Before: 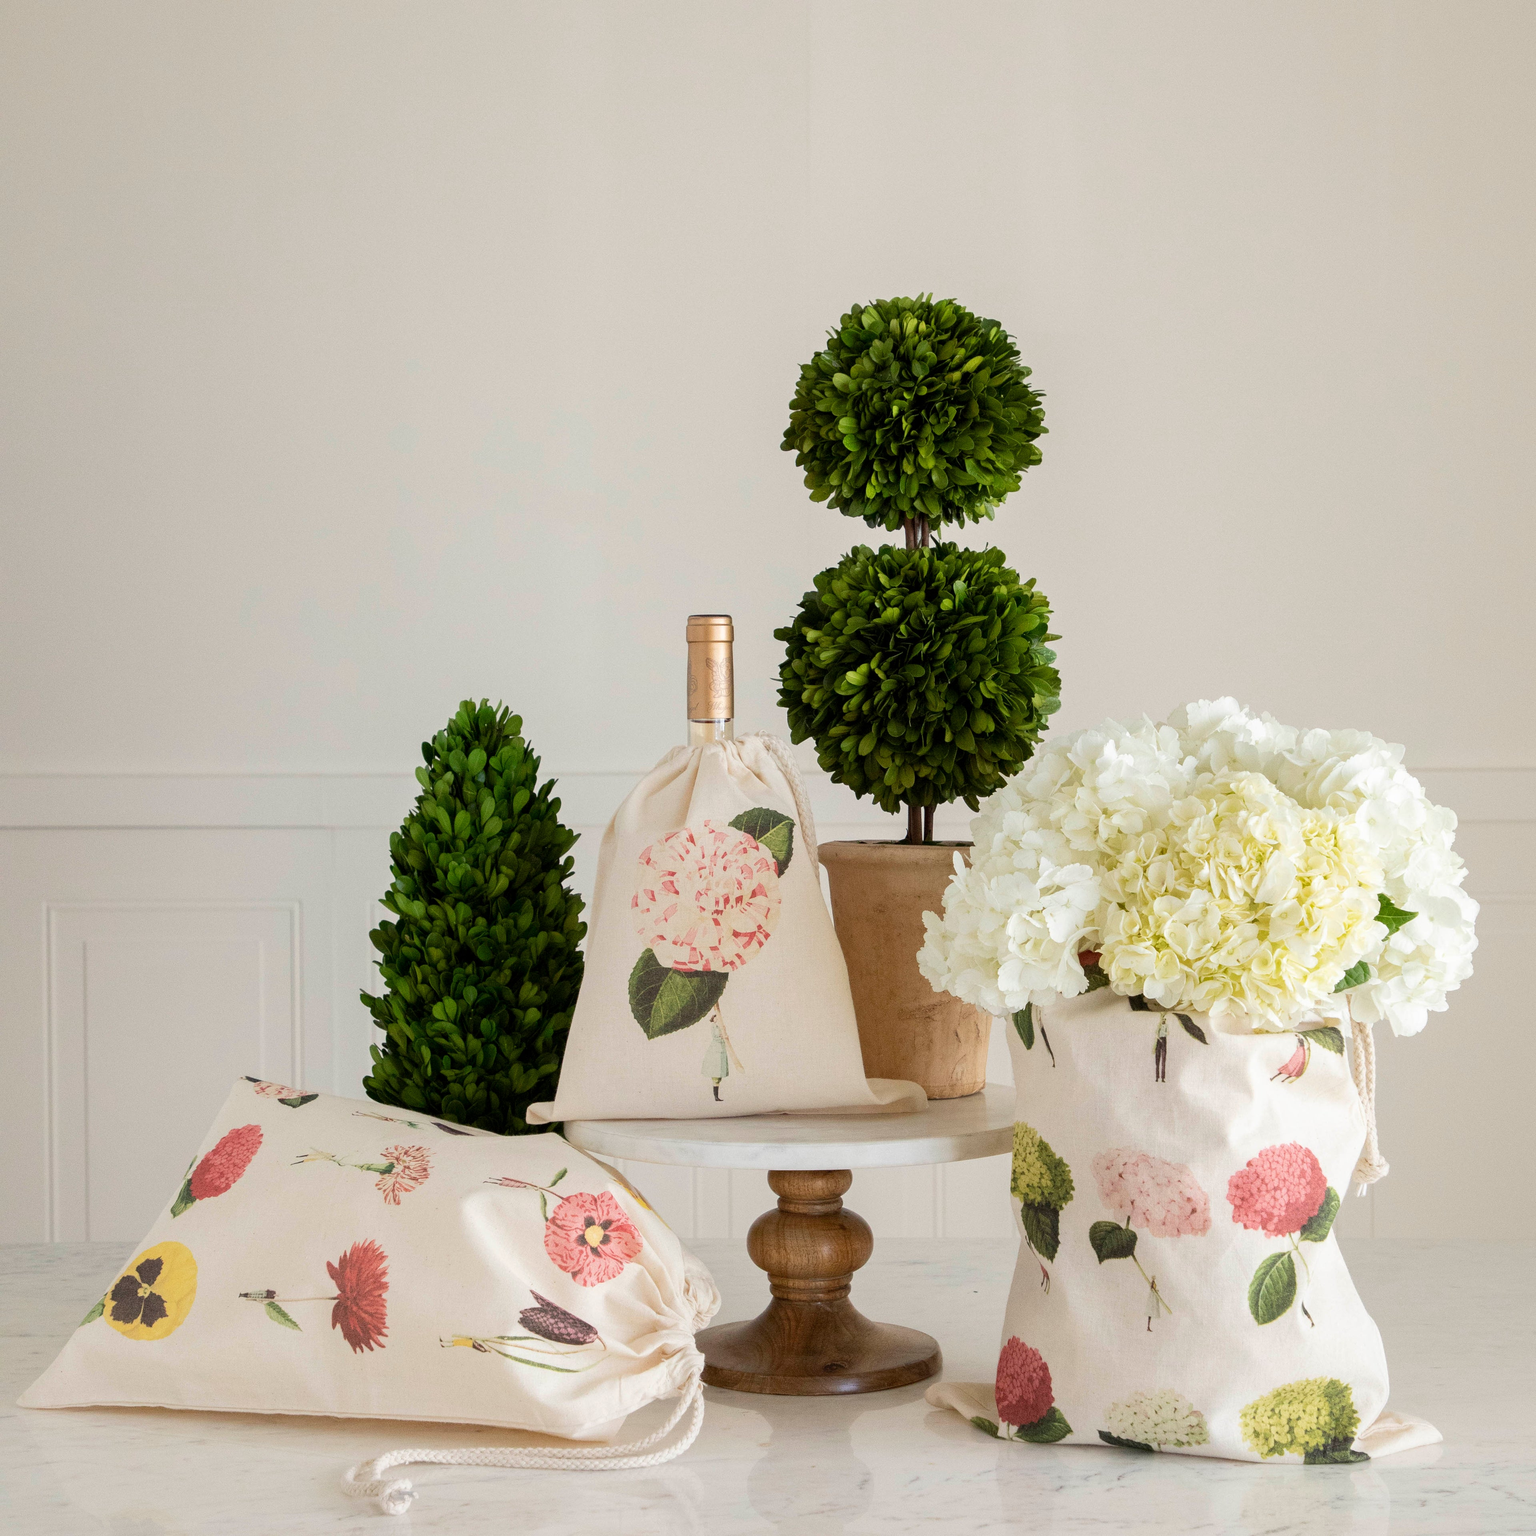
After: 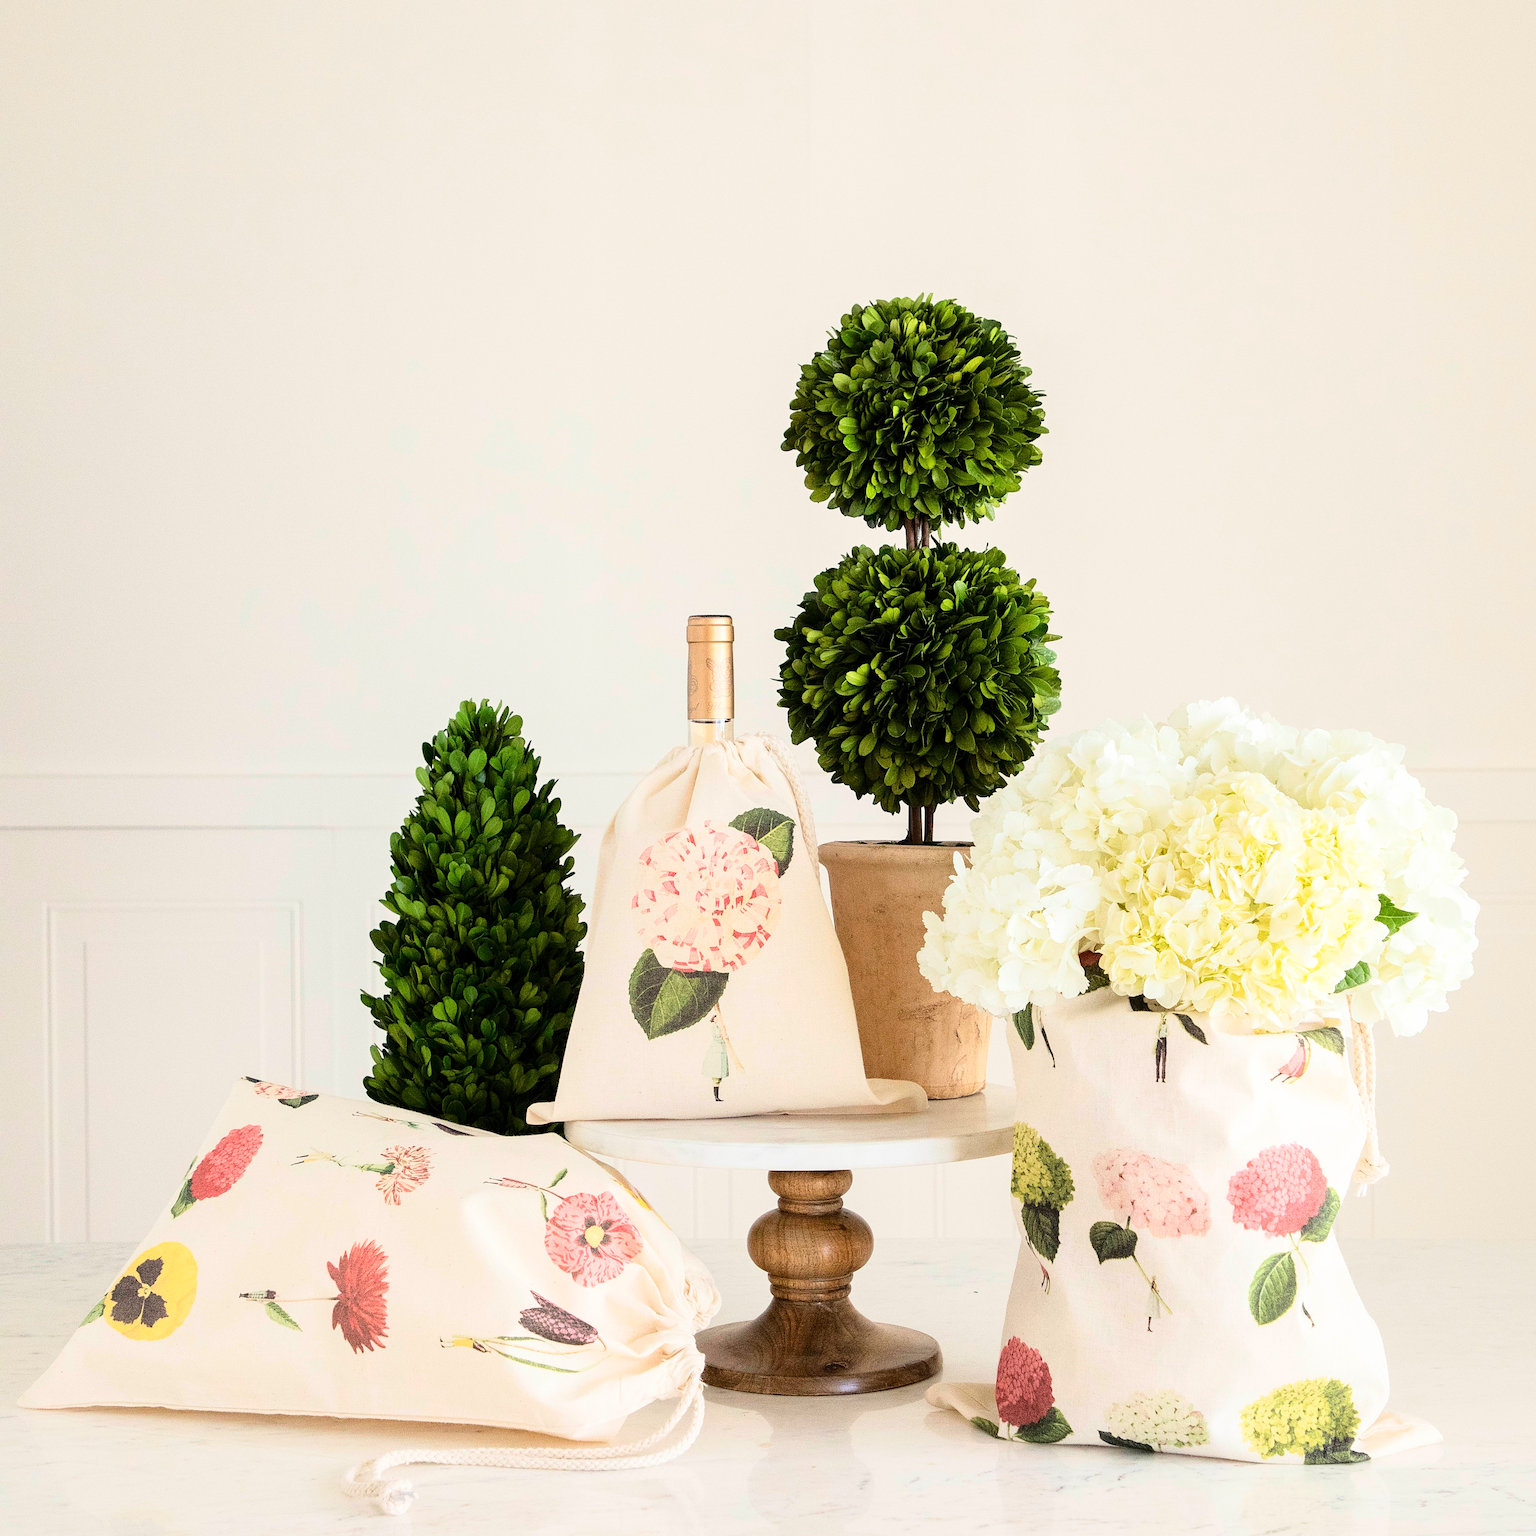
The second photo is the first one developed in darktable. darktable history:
base curve: curves: ch0 [(0, 0) (0.028, 0.03) (0.121, 0.232) (0.46, 0.748) (0.859, 0.968) (1, 1)]
sharpen: on, module defaults
